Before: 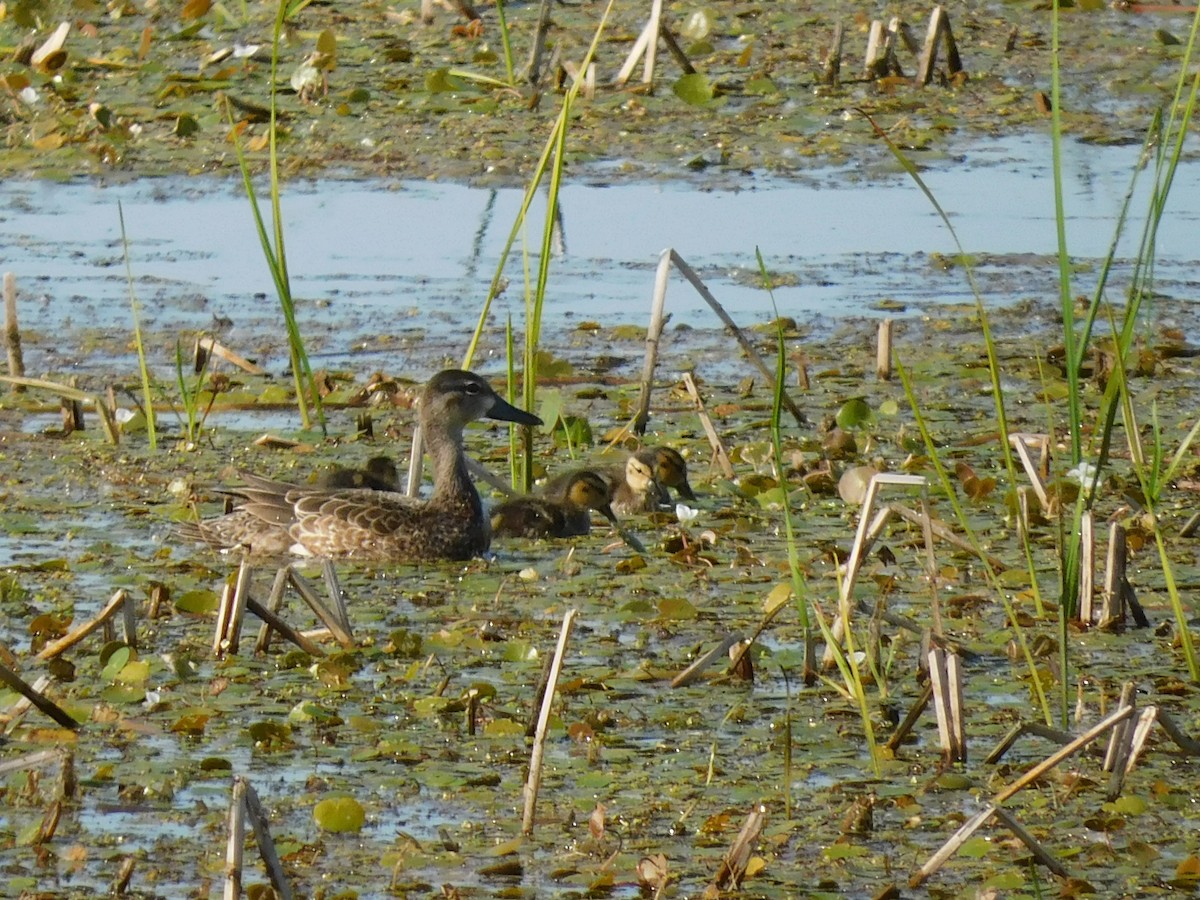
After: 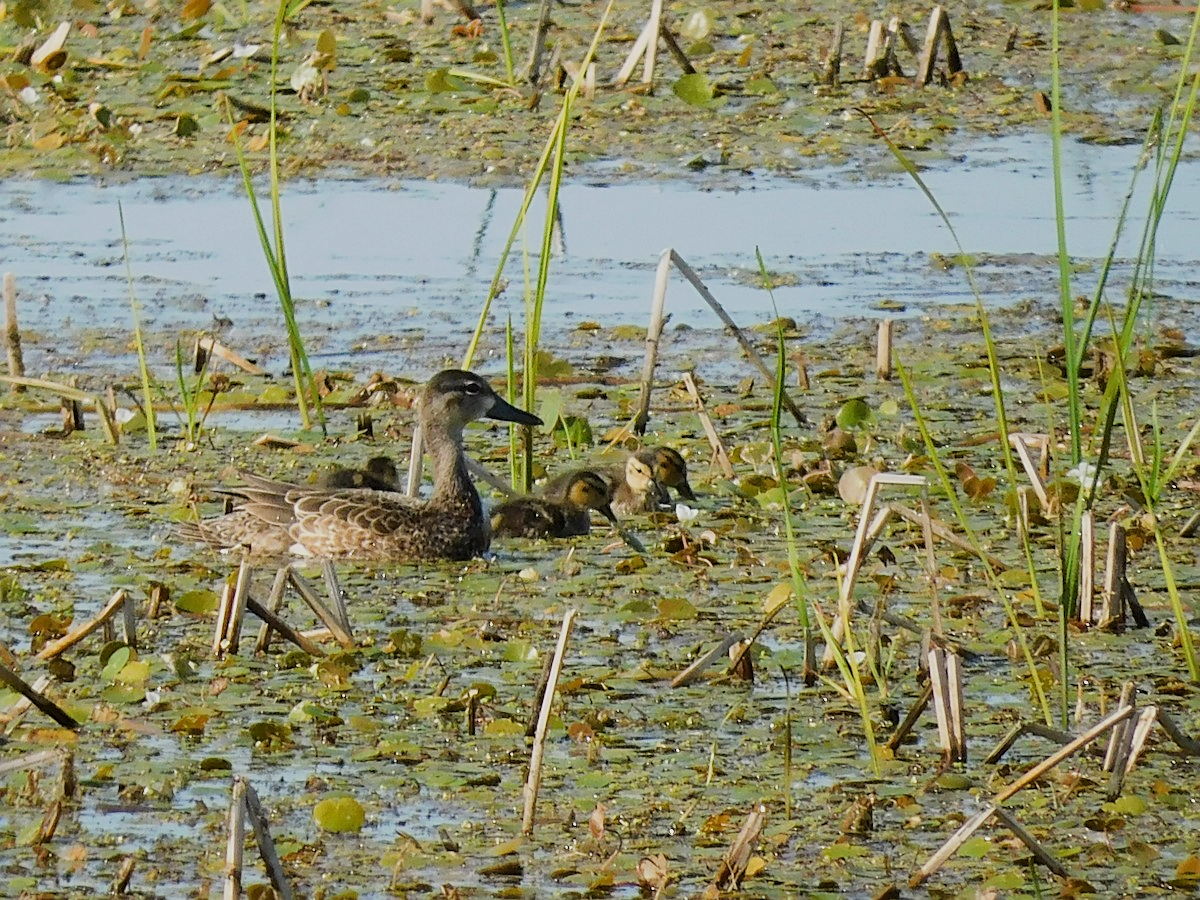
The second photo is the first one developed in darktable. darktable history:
exposure: exposure 0.376 EV, compensate highlight preservation false
sharpen: on, module defaults
filmic rgb: black relative exposure -16 EV, white relative exposure 6.12 EV, hardness 5.22
